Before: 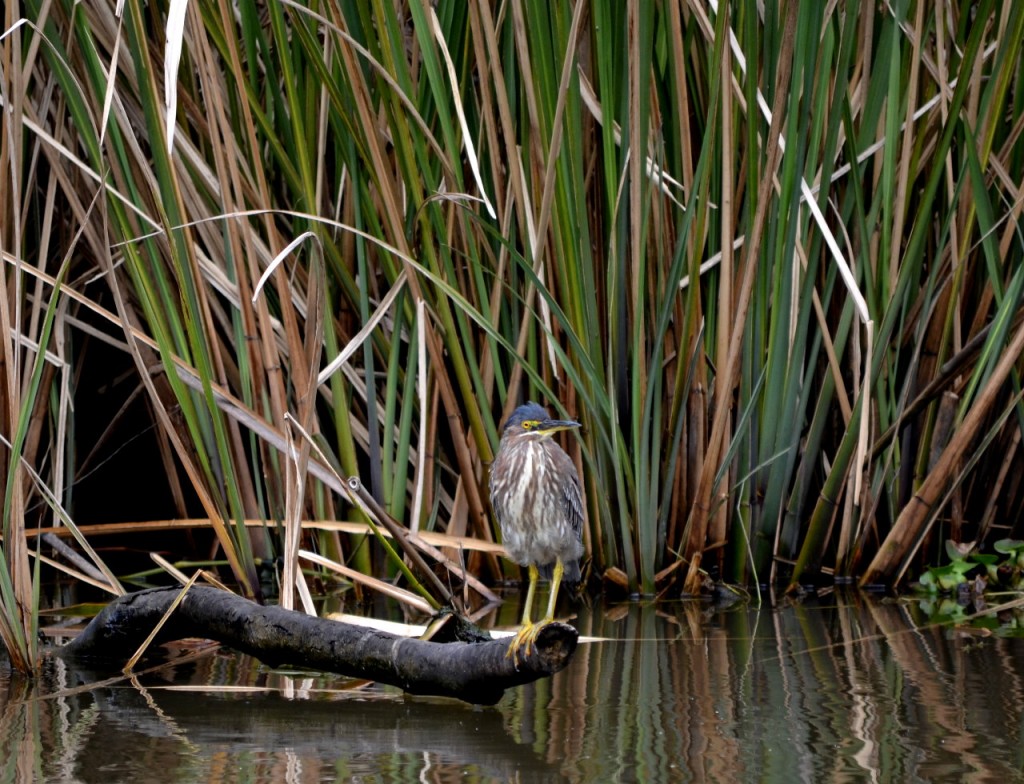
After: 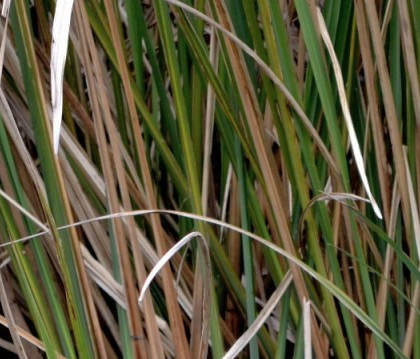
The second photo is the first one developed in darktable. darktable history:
contrast brightness saturation: saturation -0.057
crop and rotate: left 11.229%, top 0.073%, right 47.688%, bottom 54.02%
shadows and highlights: on, module defaults
